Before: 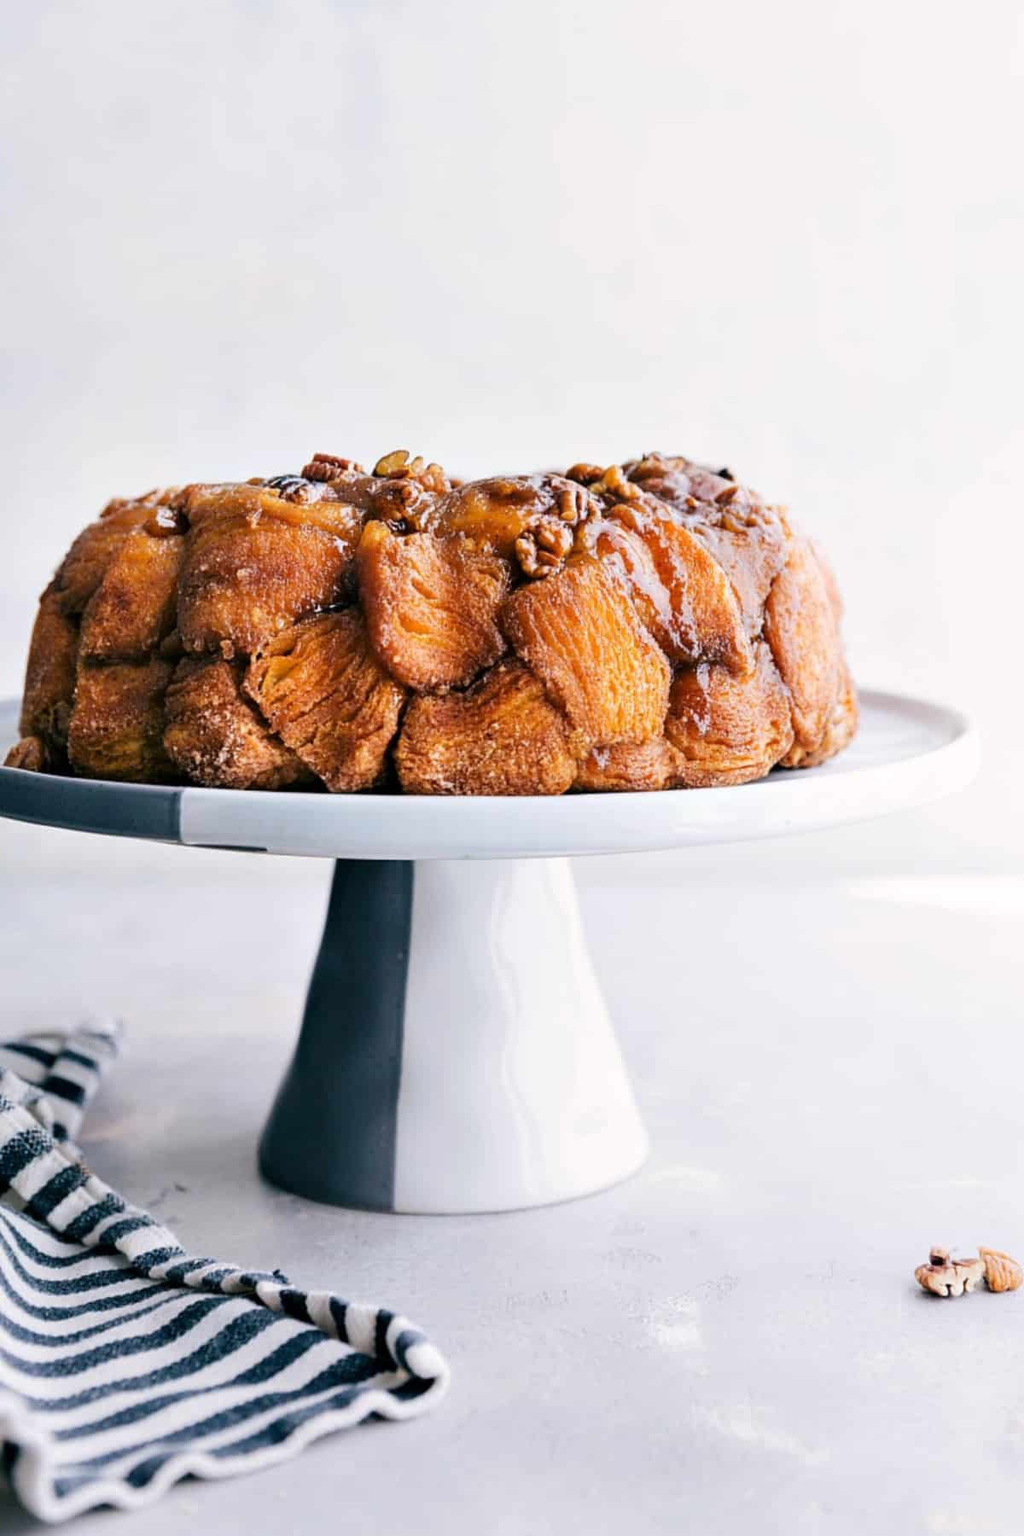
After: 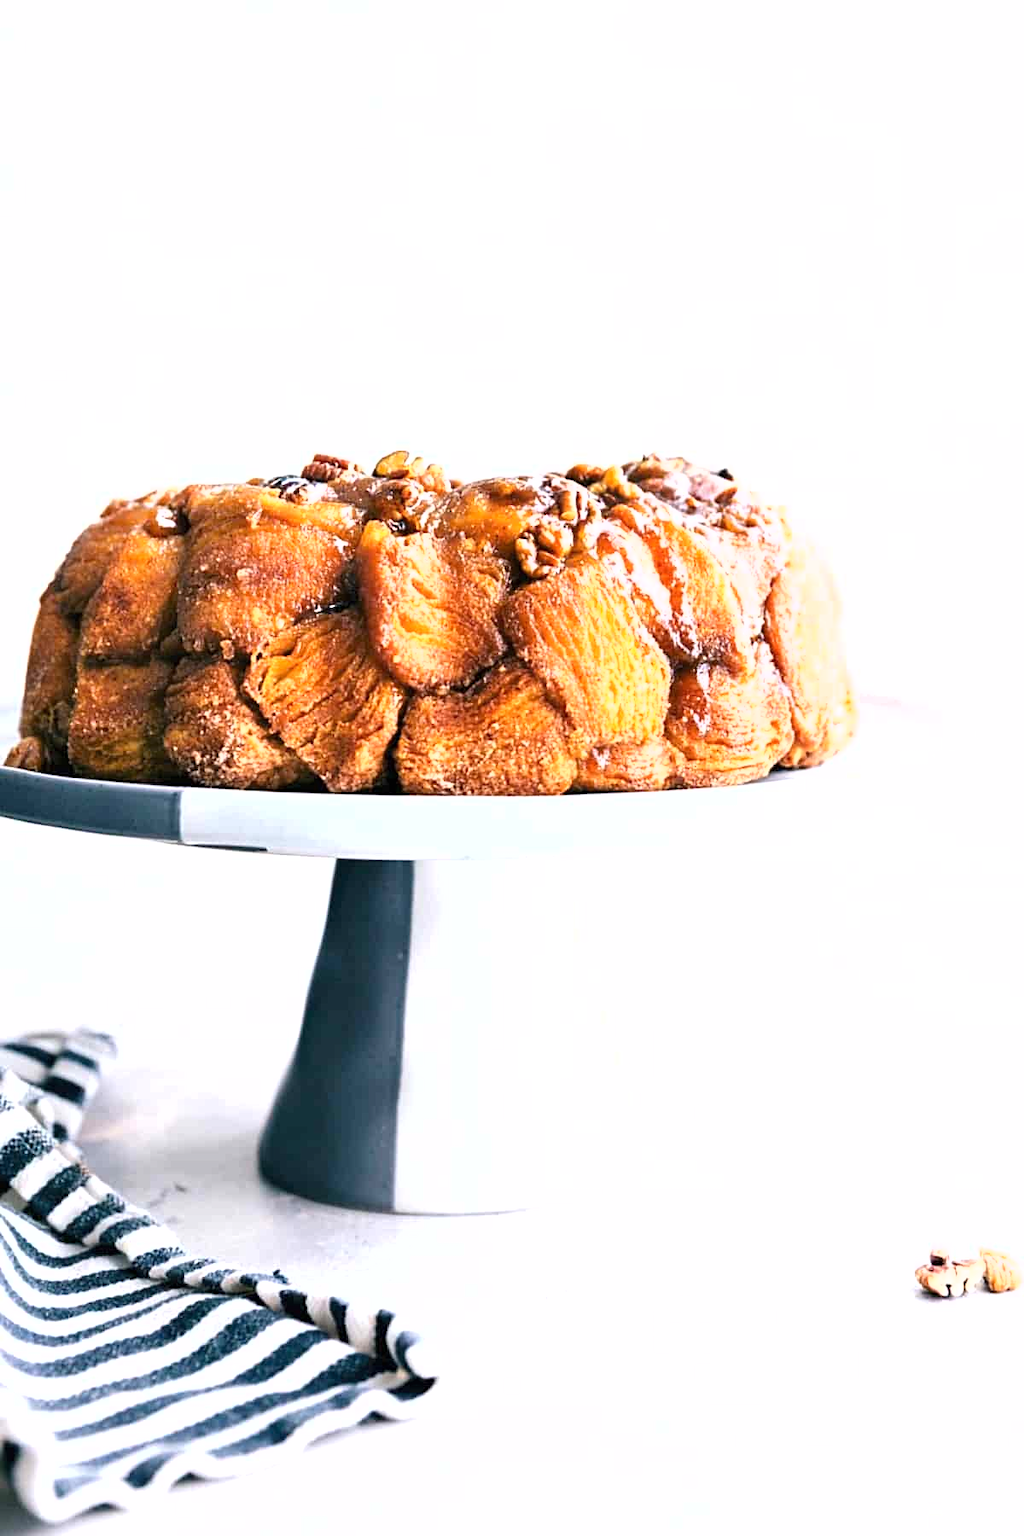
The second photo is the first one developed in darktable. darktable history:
sharpen: amount 0.2
exposure: black level correction 0, exposure 0.953 EV, compensate exposure bias true, compensate highlight preservation false
fill light: on, module defaults
